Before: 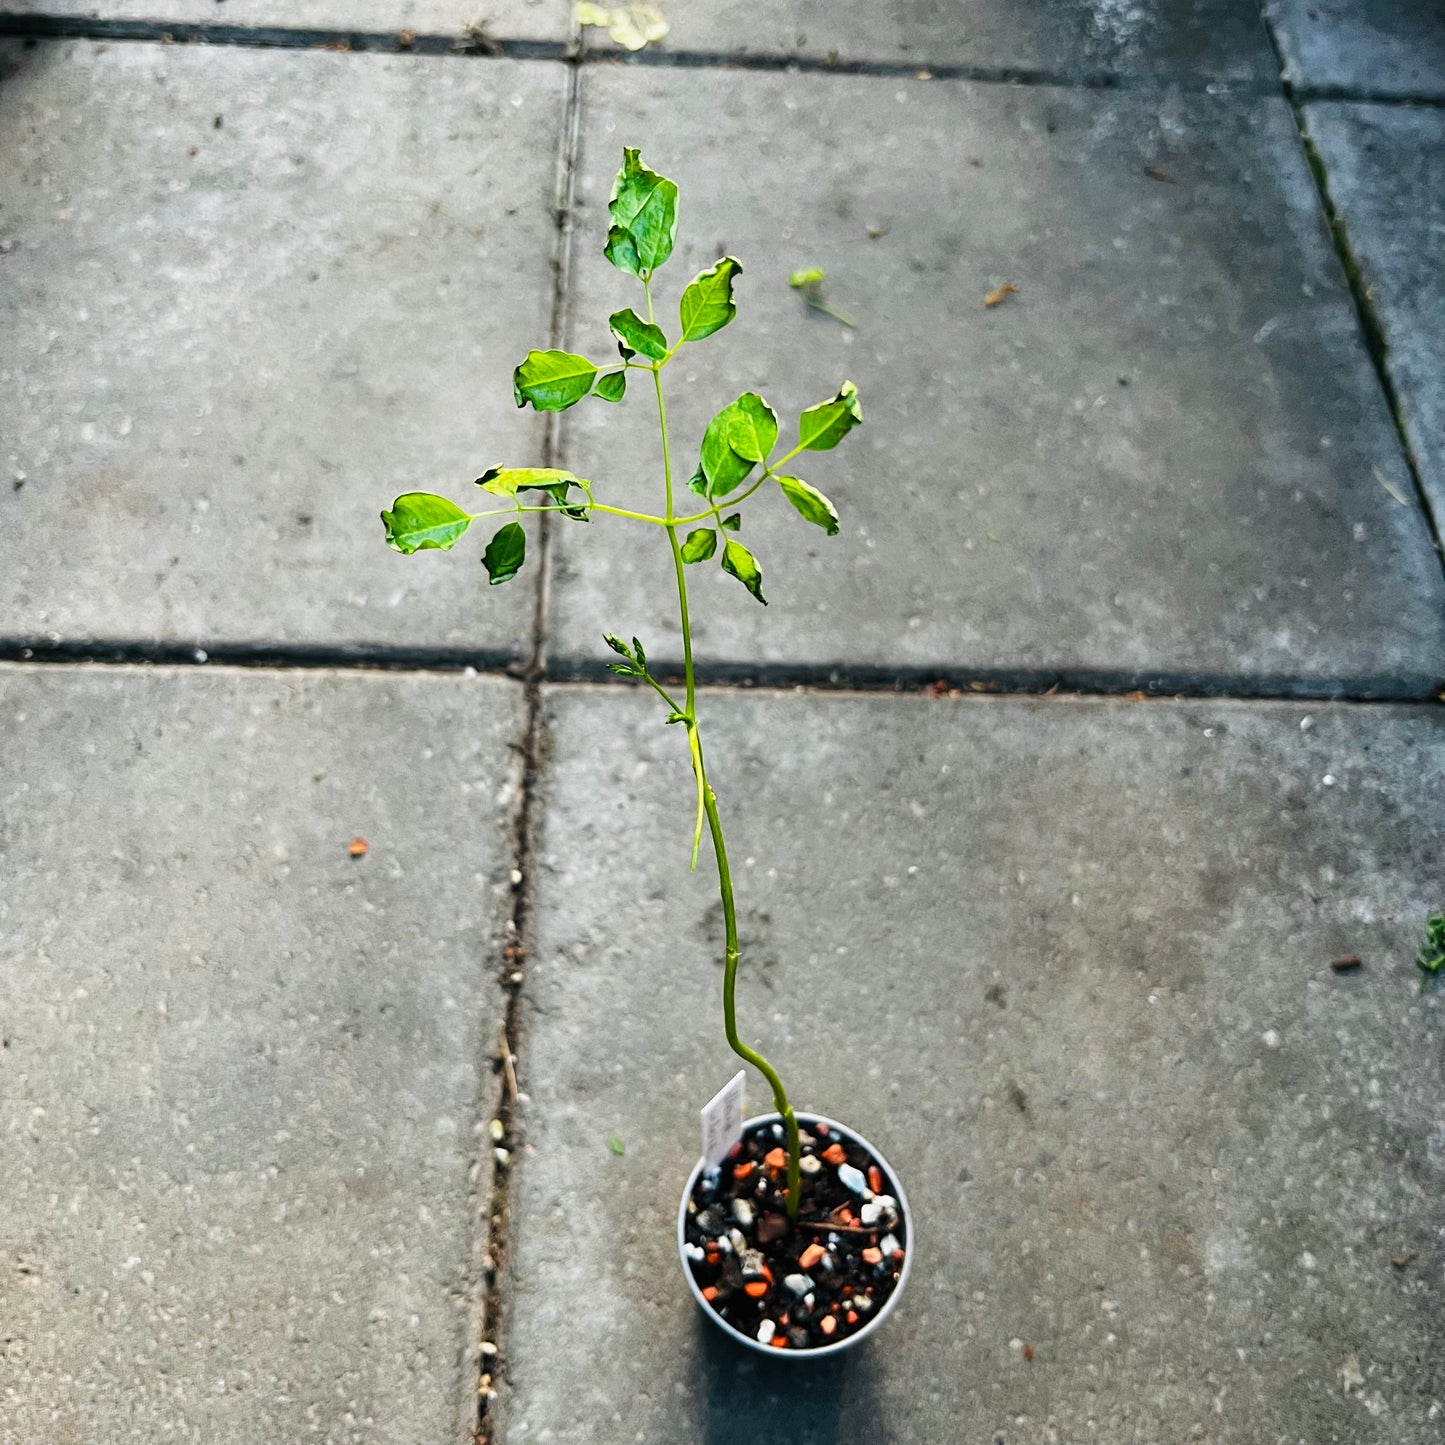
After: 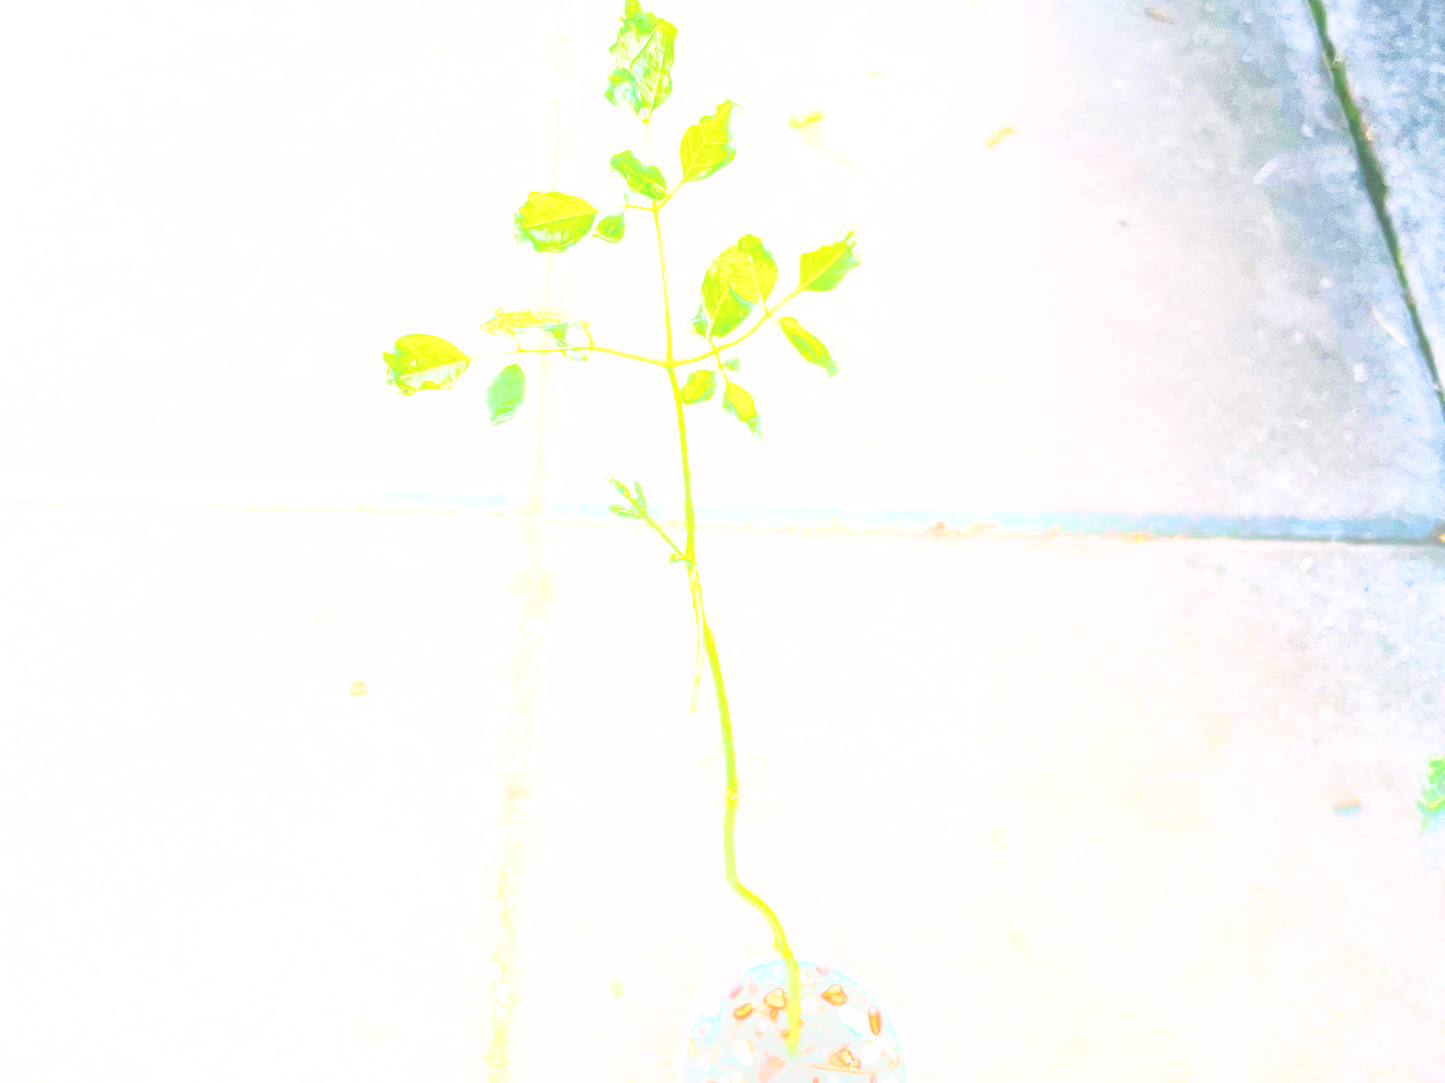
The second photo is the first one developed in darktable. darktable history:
color balance: lift [0.998, 0.998, 1.001, 1.002], gamma [0.995, 1.025, 0.992, 0.975], gain [0.995, 1.02, 0.997, 0.98]
crop: top 11.038%, bottom 13.962%
color correction: highlights a* 3.12, highlights b* -1.55, shadows a* -0.101, shadows b* 2.52, saturation 0.98
white balance: red 0.983, blue 1.036
base curve: curves: ch0 [(0, 0) (0.007, 0.004) (0.027, 0.03) (0.046, 0.07) (0.207, 0.54) (0.442, 0.872) (0.673, 0.972) (1, 1)], preserve colors none
bloom: size 38%, threshold 95%, strength 30%
tone equalizer: -8 EV 1 EV, -7 EV 1 EV, -6 EV 1 EV, -5 EV 1 EV, -4 EV 1 EV, -3 EV 0.75 EV, -2 EV 0.5 EV, -1 EV 0.25 EV
